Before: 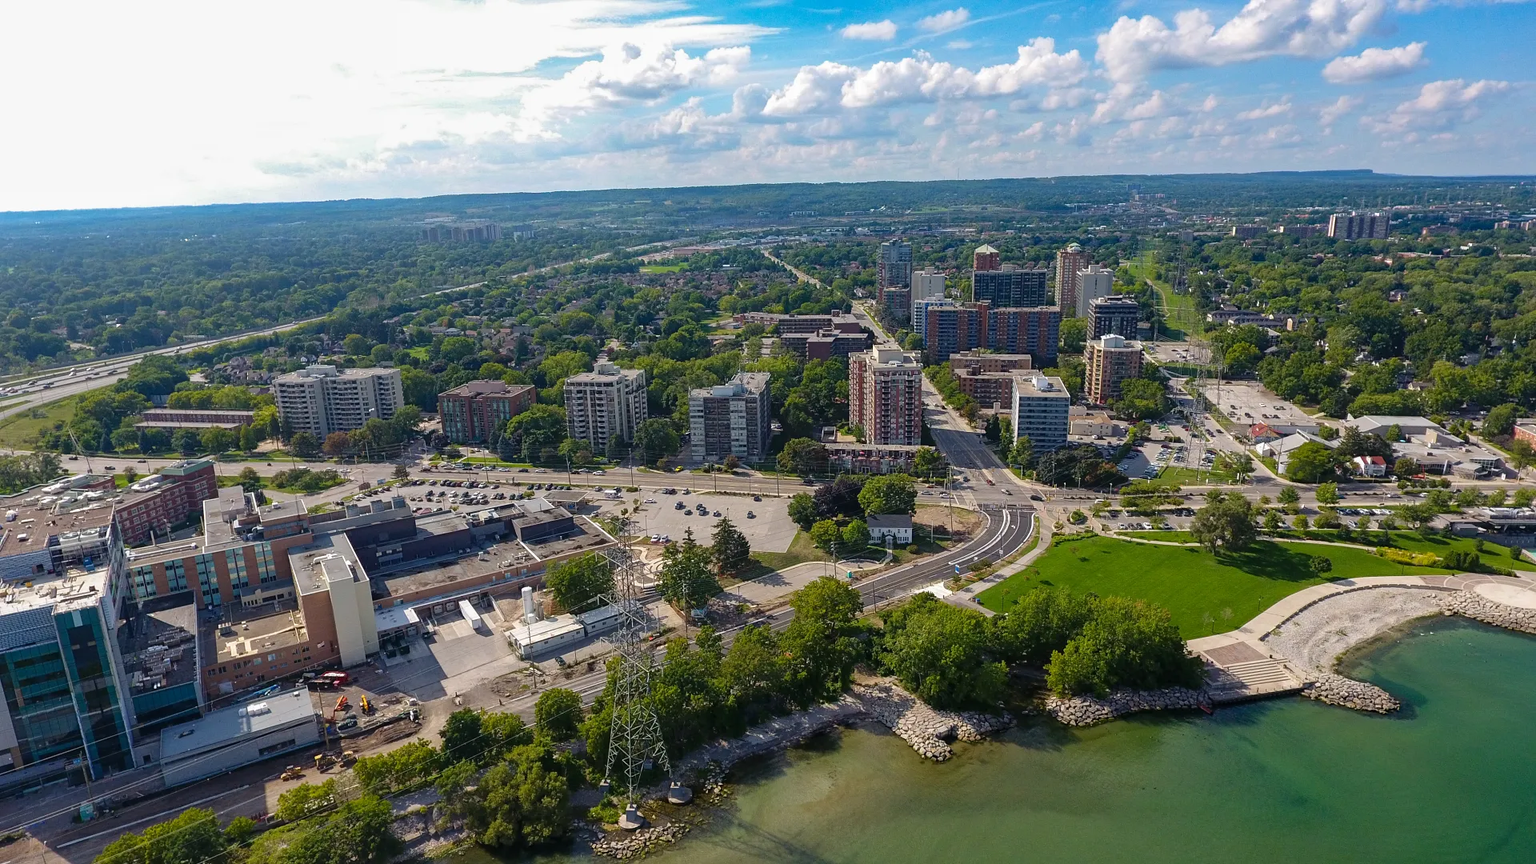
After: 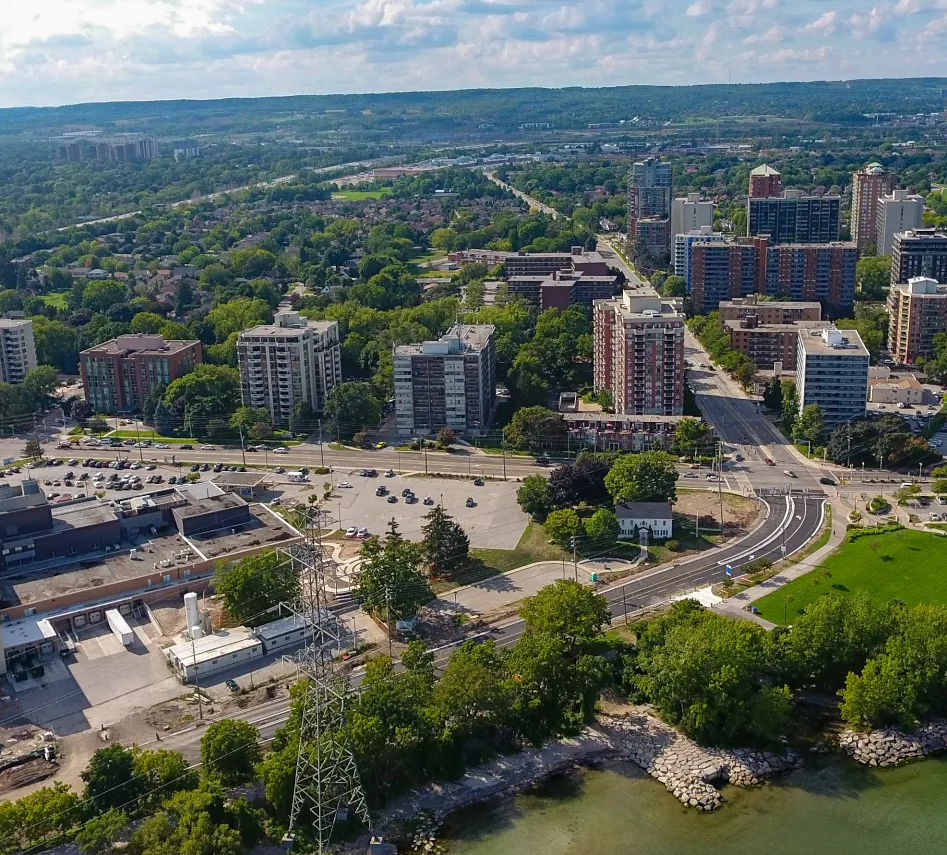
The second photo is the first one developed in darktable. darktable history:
exposure: compensate highlight preservation false
crop and rotate: angle 0.012°, left 24.388%, top 13.046%, right 26.24%, bottom 7.718%
tone equalizer: edges refinement/feathering 500, mask exposure compensation -1.57 EV, preserve details no
